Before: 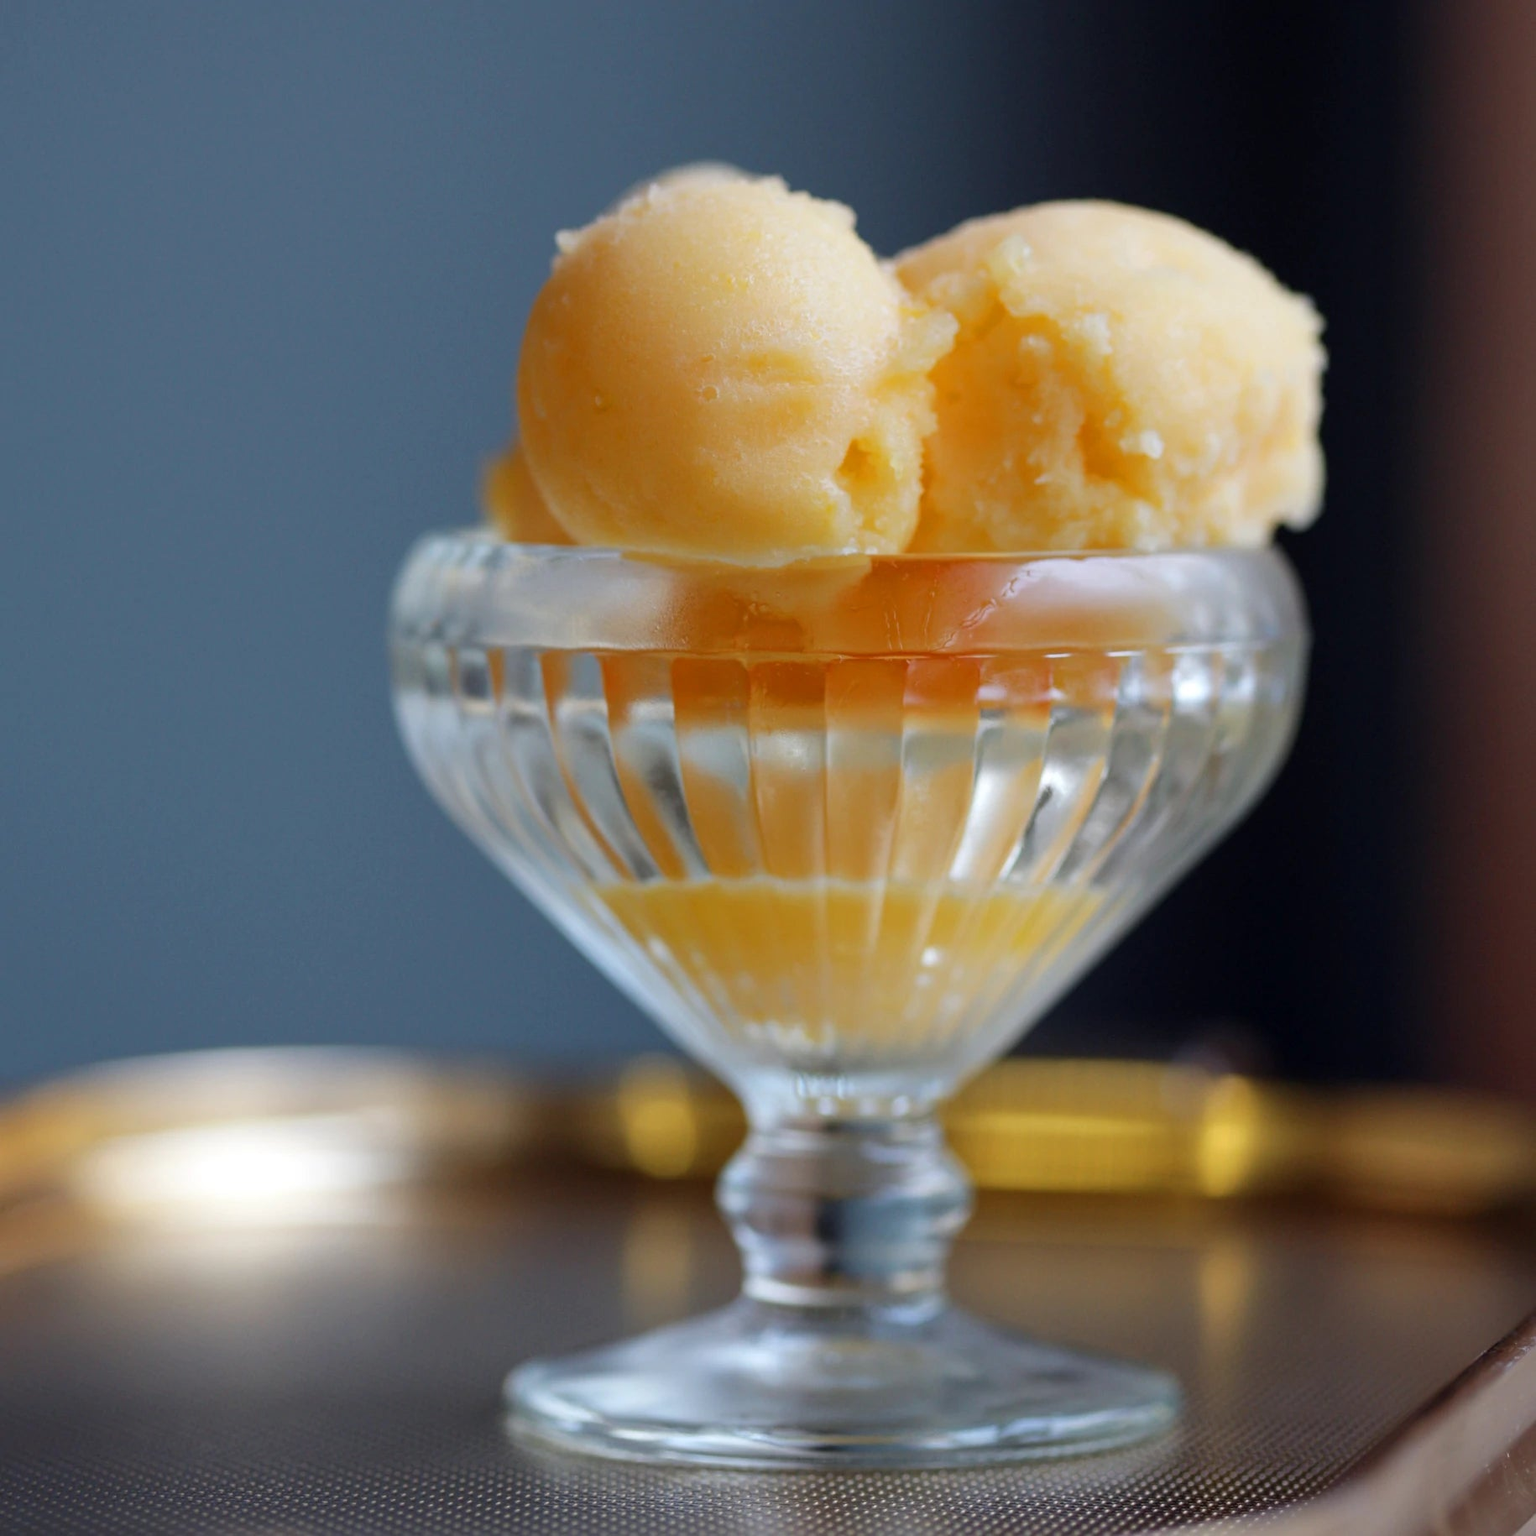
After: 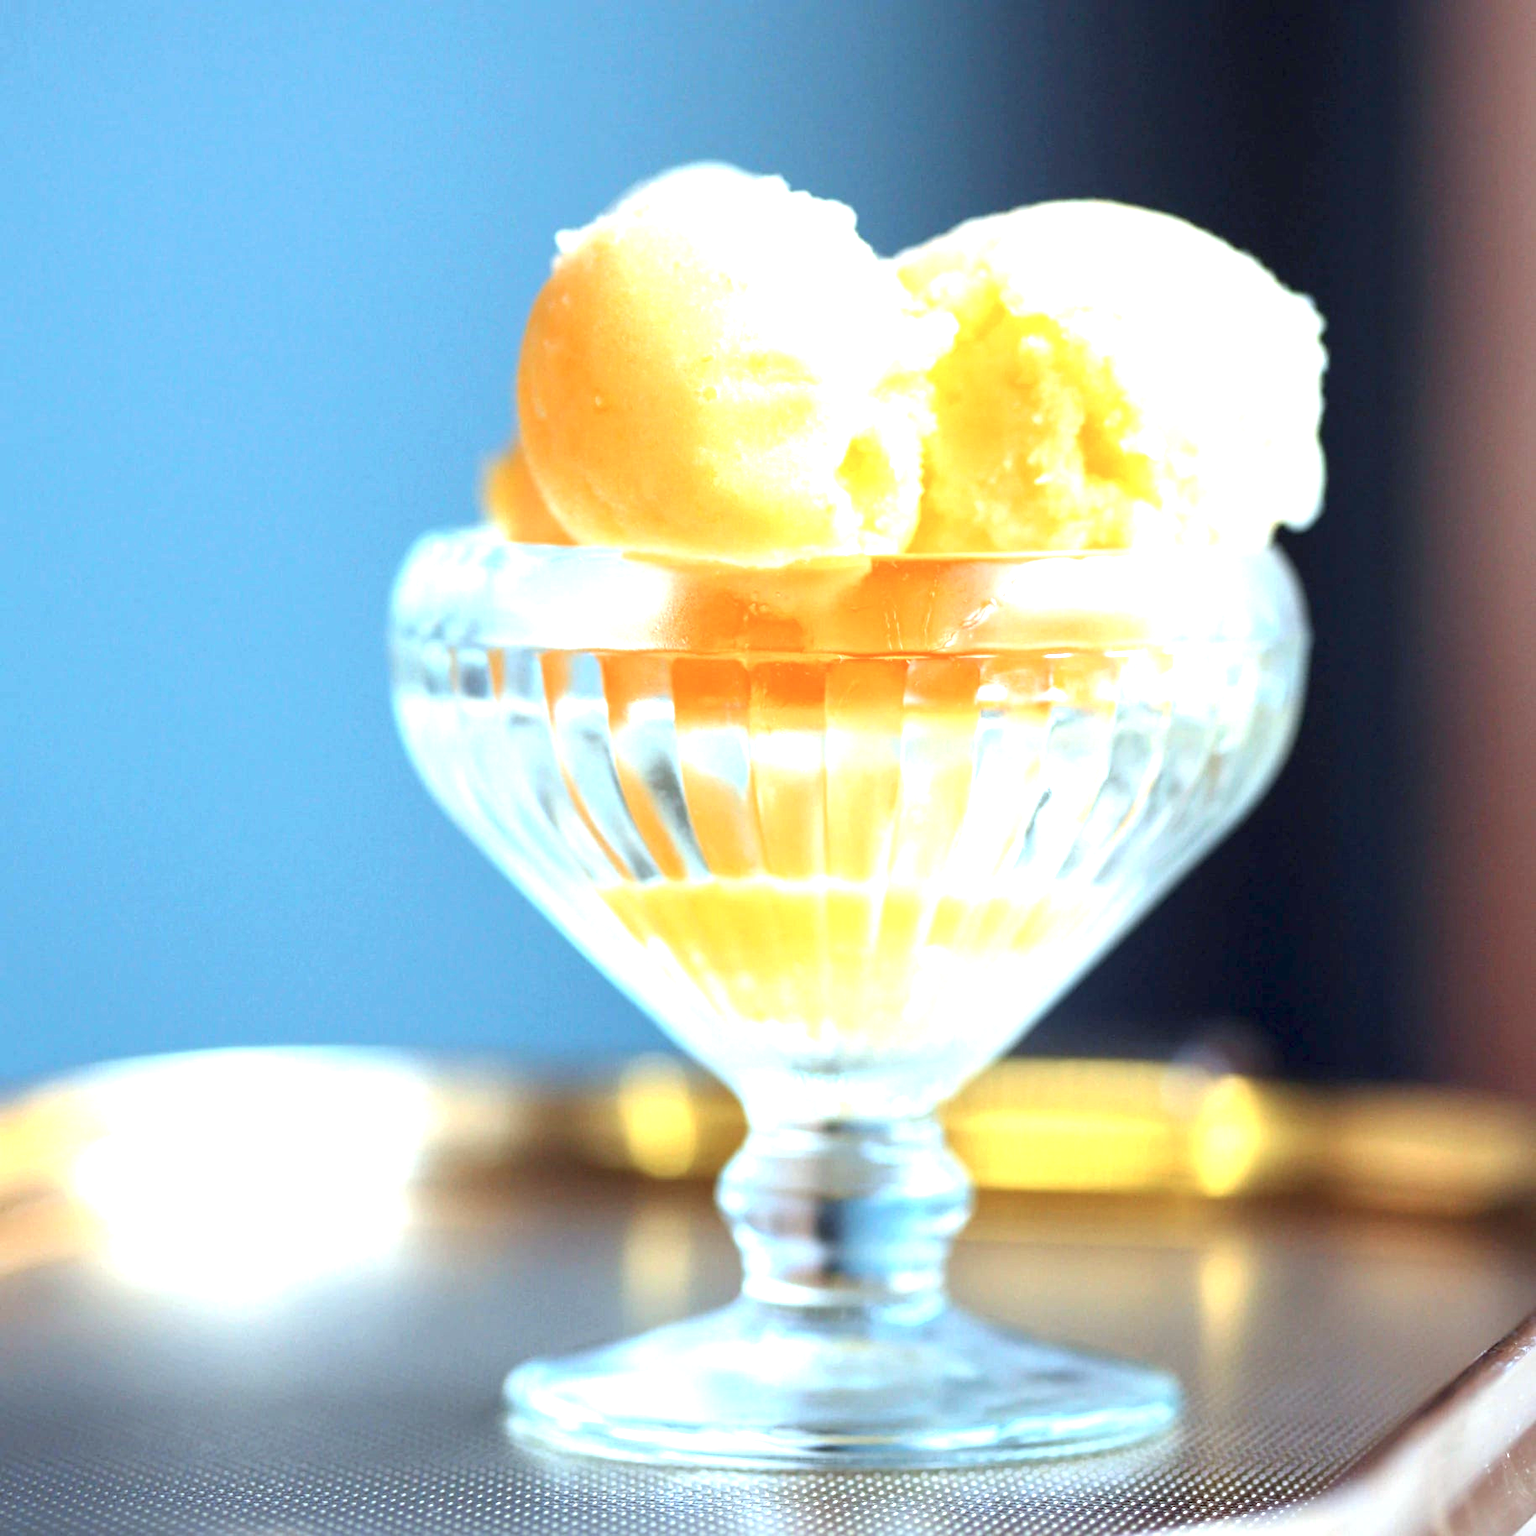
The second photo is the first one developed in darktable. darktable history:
color correction: highlights a* -10.04, highlights b* -10.37
exposure: exposure 2.003 EV, compensate highlight preservation false
